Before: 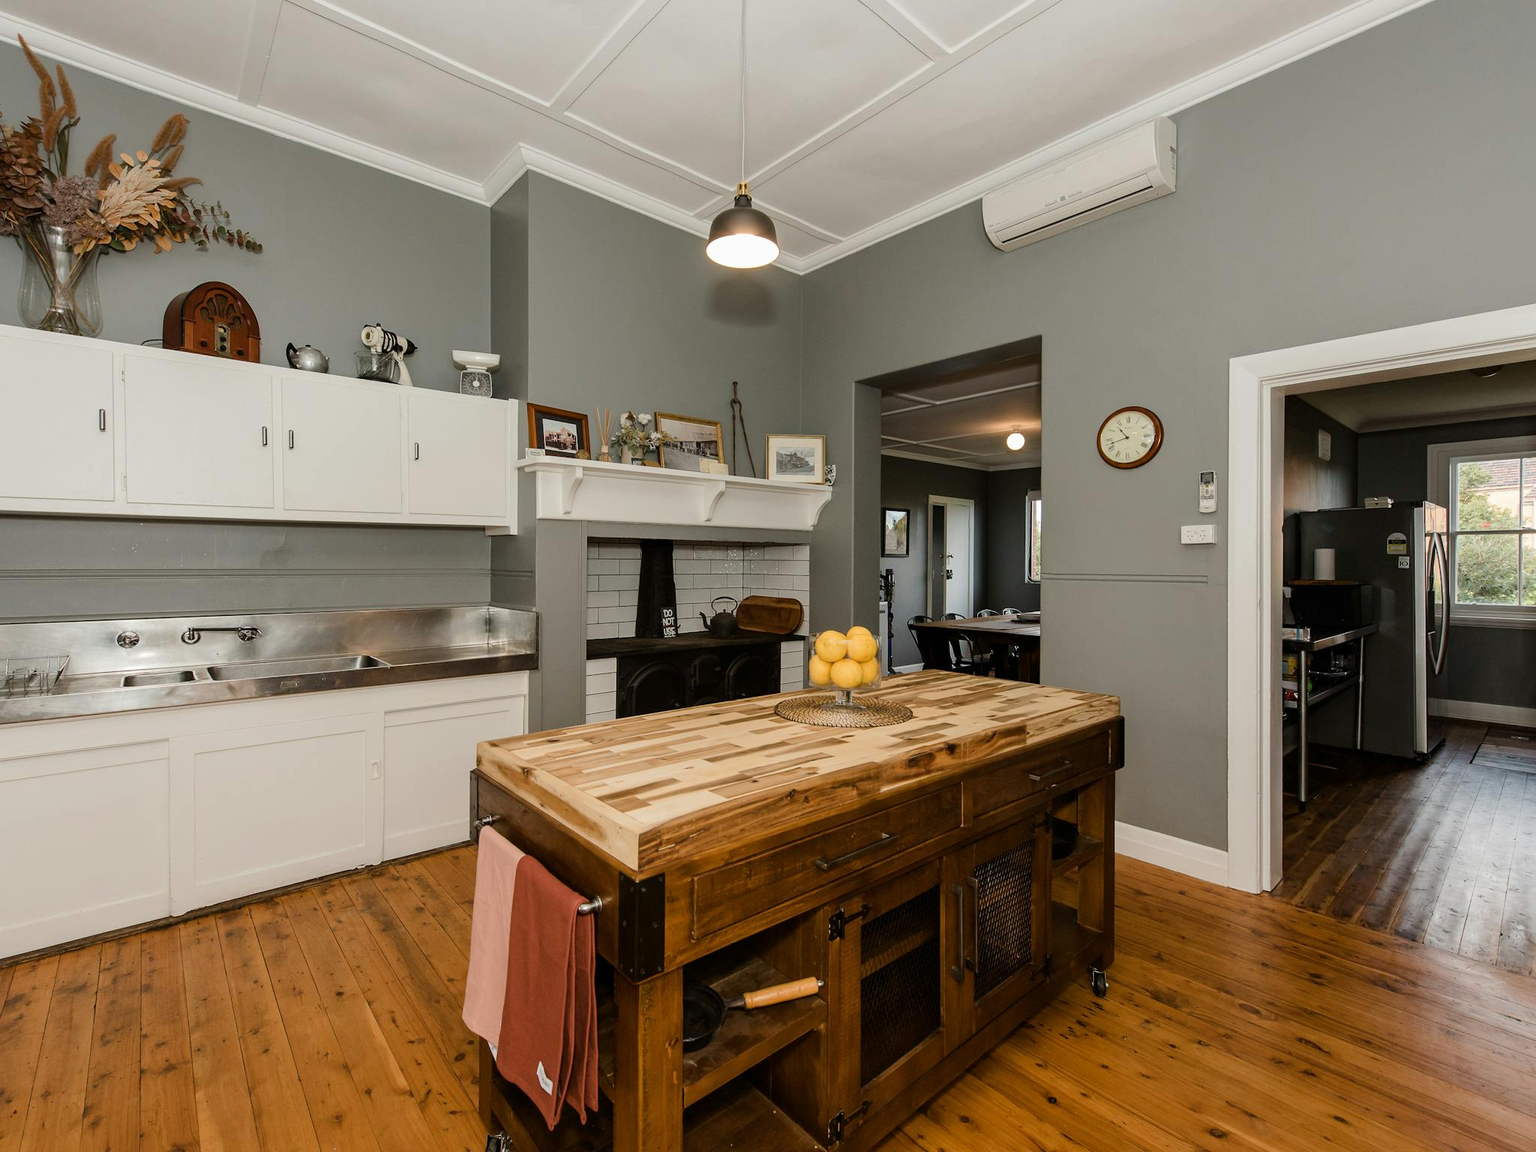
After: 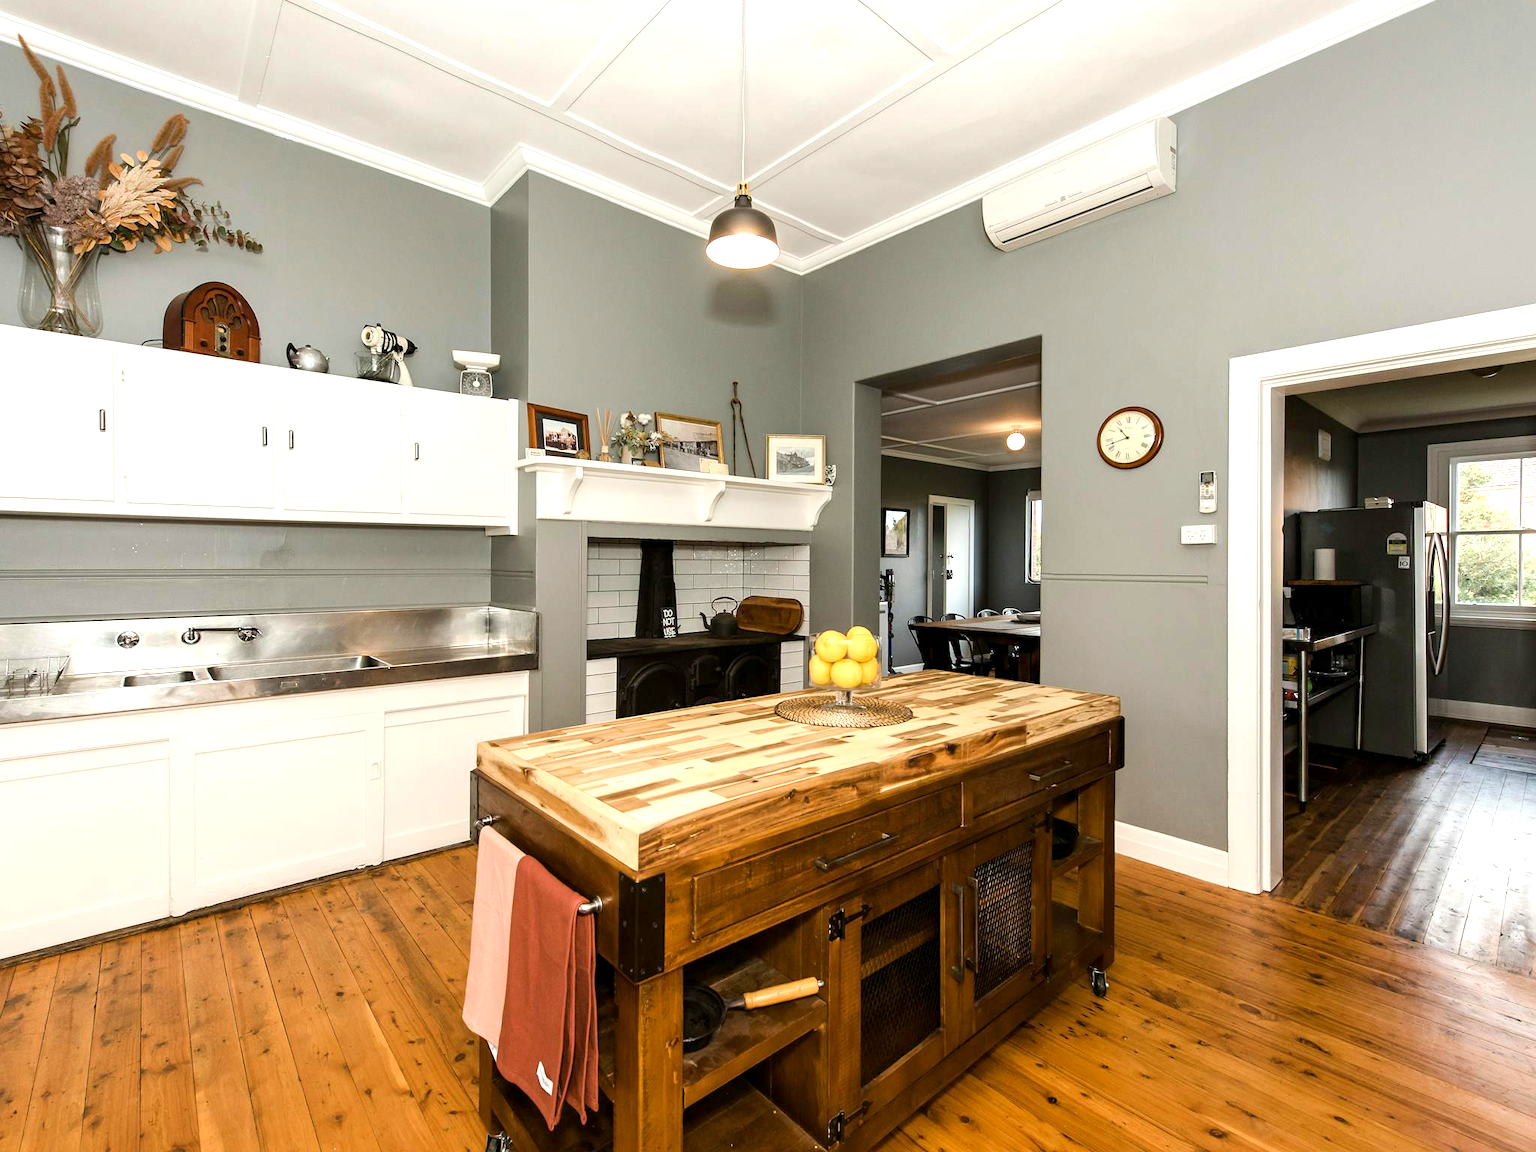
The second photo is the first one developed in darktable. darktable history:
exposure: black level correction 0.001, exposure 0.957 EV, compensate highlight preservation false
